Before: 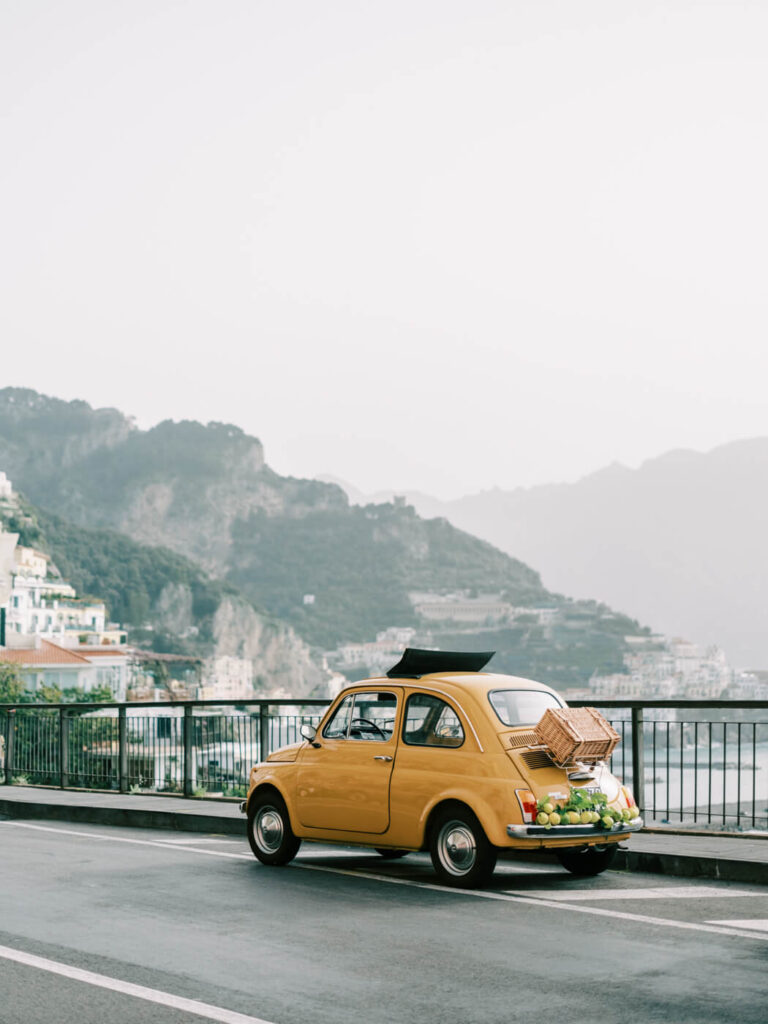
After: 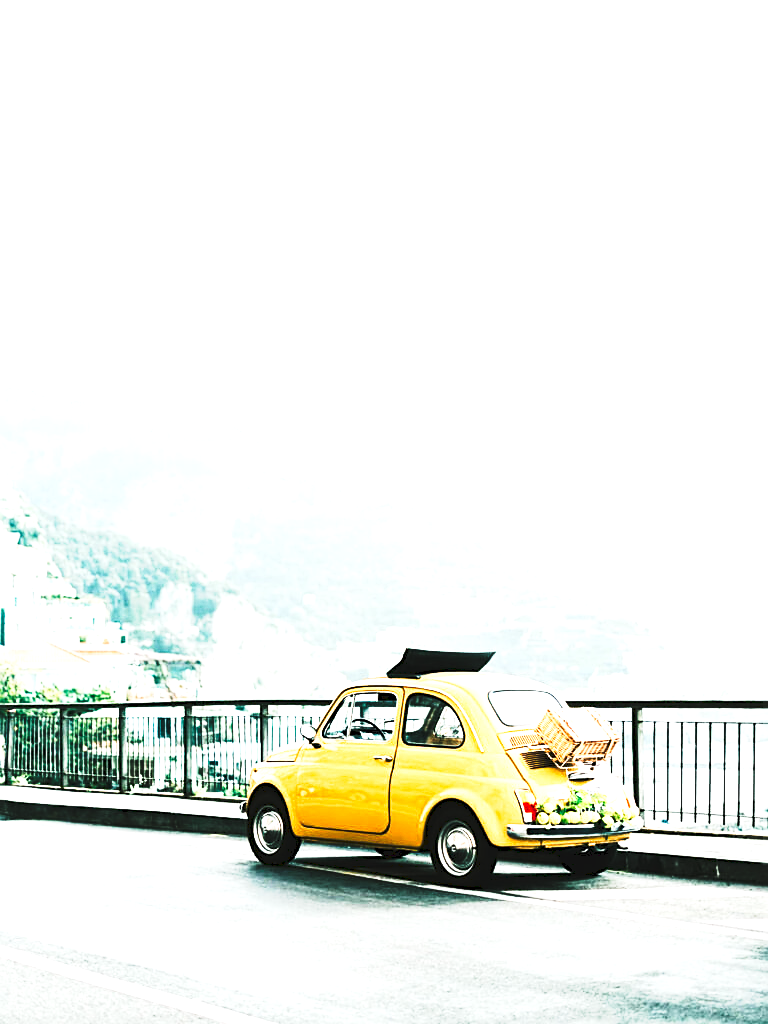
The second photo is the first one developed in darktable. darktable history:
tone equalizer: -8 EV -0.75 EV, -7 EV -0.7 EV, -6 EV -0.6 EV, -5 EV -0.4 EV, -3 EV 0.4 EV, -2 EV 0.6 EV, -1 EV 0.7 EV, +0 EV 0.75 EV, edges refinement/feathering 500, mask exposure compensation -1.57 EV, preserve details no
sharpen: on, module defaults
exposure: black level correction 0, exposure 1.1 EV, compensate exposure bias true, compensate highlight preservation false
tone curve: curves: ch0 [(0, 0) (0.003, 0.06) (0.011, 0.059) (0.025, 0.065) (0.044, 0.076) (0.069, 0.088) (0.1, 0.102) (0.136, 0.116) (0.177, 0.137) (0.224, 0.169) (0.277, 0.214) (0.335, 0.271) (0.399, 0.356) (0.468, 0.459) (0.543, 0.579) (0.623, 0.705) (0.709, 0.823) (0.801, 0.918) (0.898, 0.963) (1, 1)], preserve colors none
